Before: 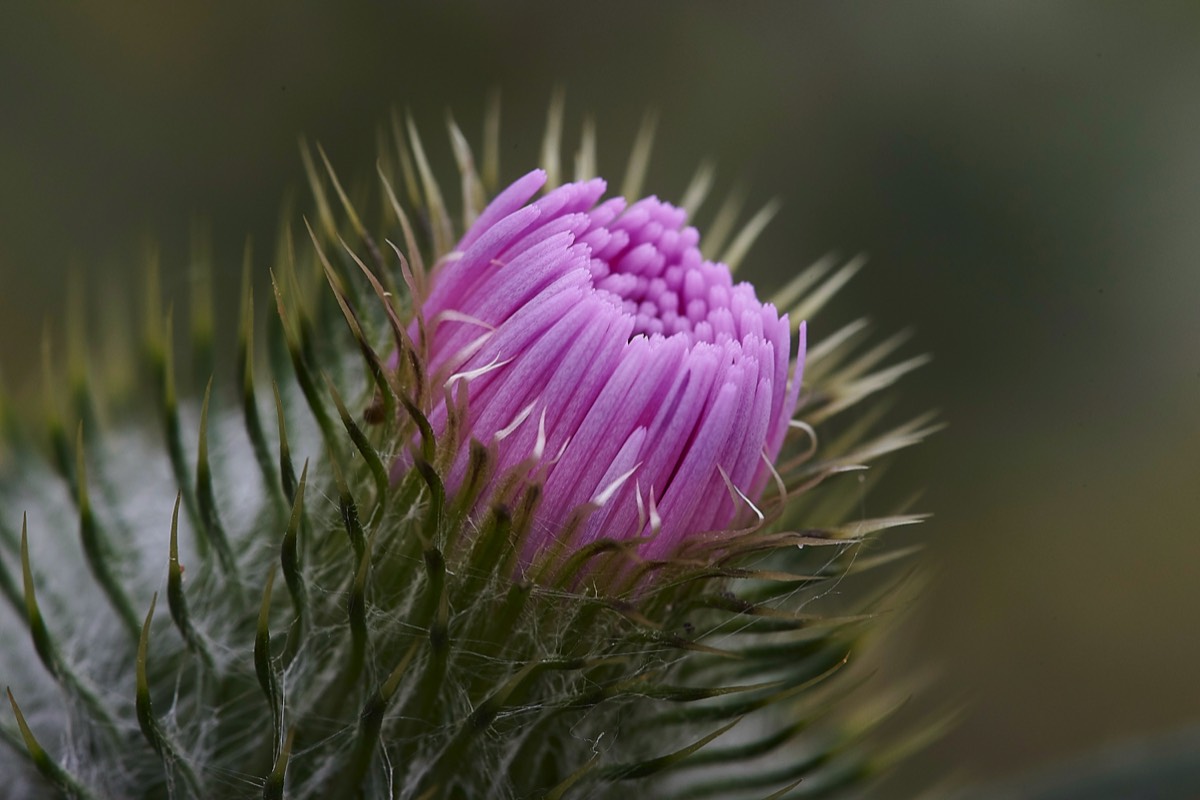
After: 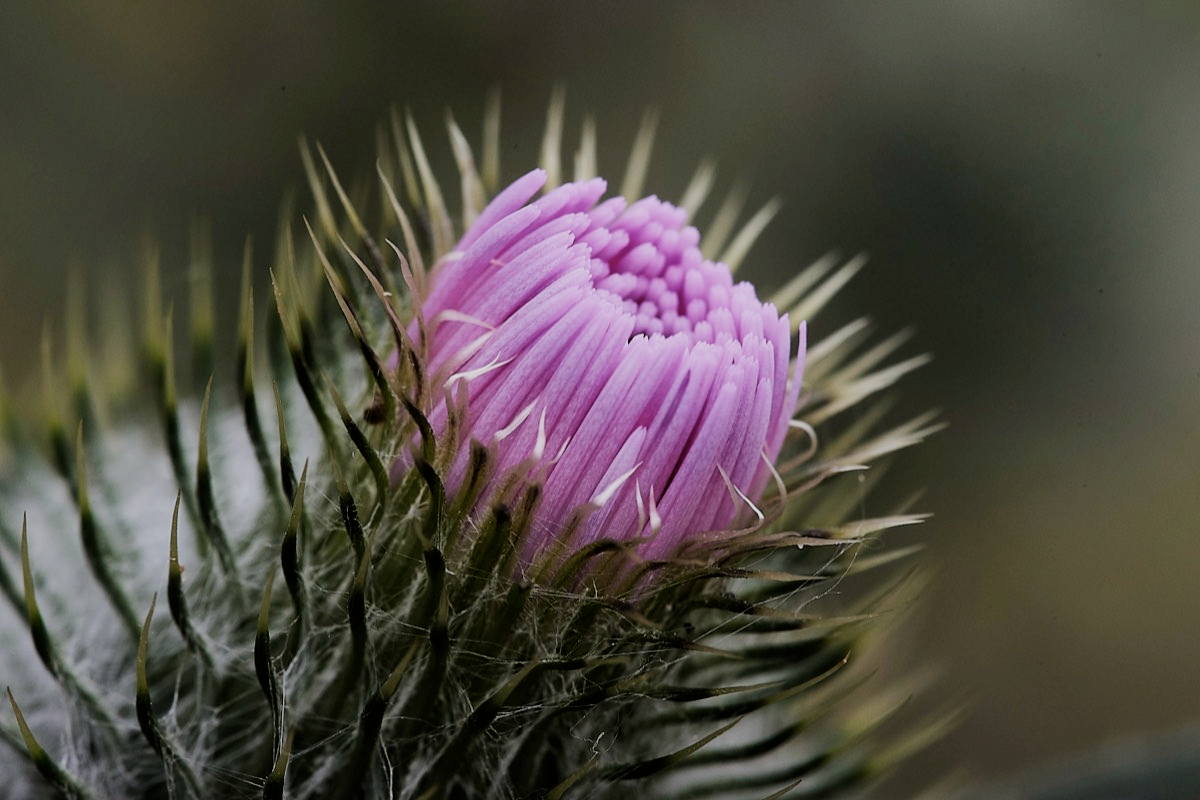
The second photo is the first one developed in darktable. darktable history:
contrast brightness saturation: saturation -0.057
filmic rgb: black relative exposure -5.15 EV, white relative exposure 3.97 EV, hardness 2.9, contrast 1.299, highlights saturation mix -29.48%
